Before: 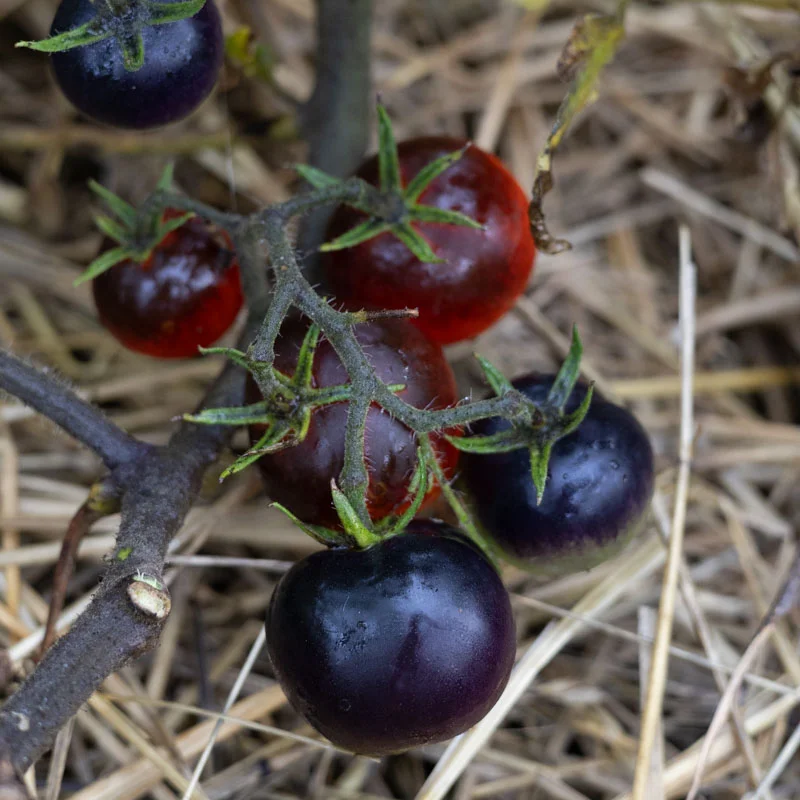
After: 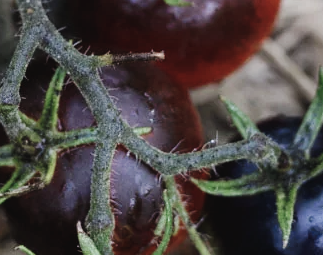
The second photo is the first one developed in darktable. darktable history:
tone curve: curves: ch0 [(0, 0) (0.003, 0.031) (0.011, 0.033) (0.025, 0.036) (0.044, 0.045) (0.069, 0.06) (0.1, 0.079) (0.136, 0.109) (0.177, 0.15) (0.224, 0.192) (0.277, 0.262) (0.335, 0.347) (0.399, 0.433) (0.468, 0.528) (0.543, 0.624) (0.623, 0.705) (0.709, 0.788) (0.801, 0.865) (0.898, 0.933) (1, 1)], preserve colors none
crop: left 31.751%, top 32.172%, right 27.8%, bottom 35.83%
color balance: input saturation 100.43%, contrast fulcrum 14.22%, output saturation 70.41%
color zones: curves: ch1 [(0.113, 0.438) (0.75, 0.5)]; ch2 [(0.12, 0.526) (0.75, 0.5)]
